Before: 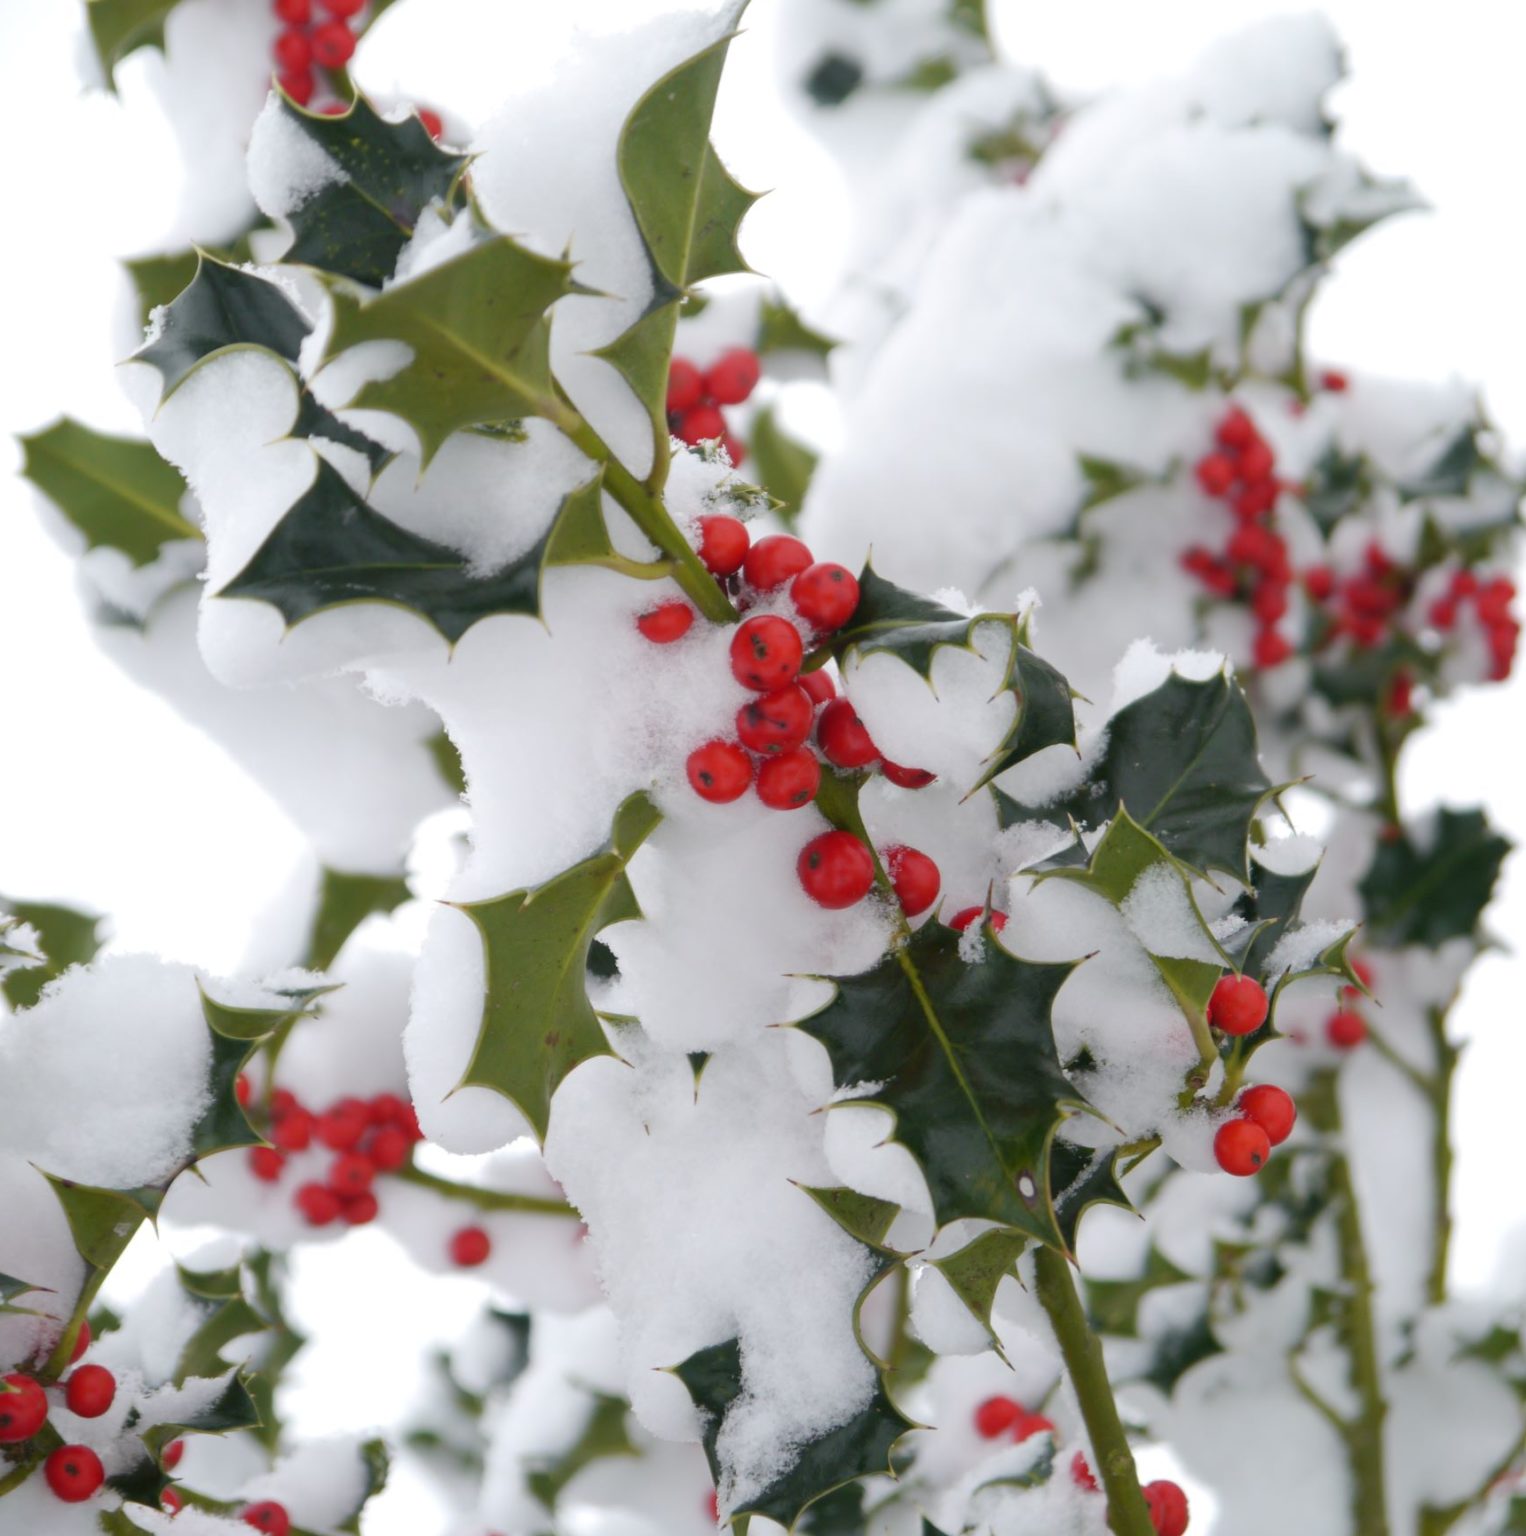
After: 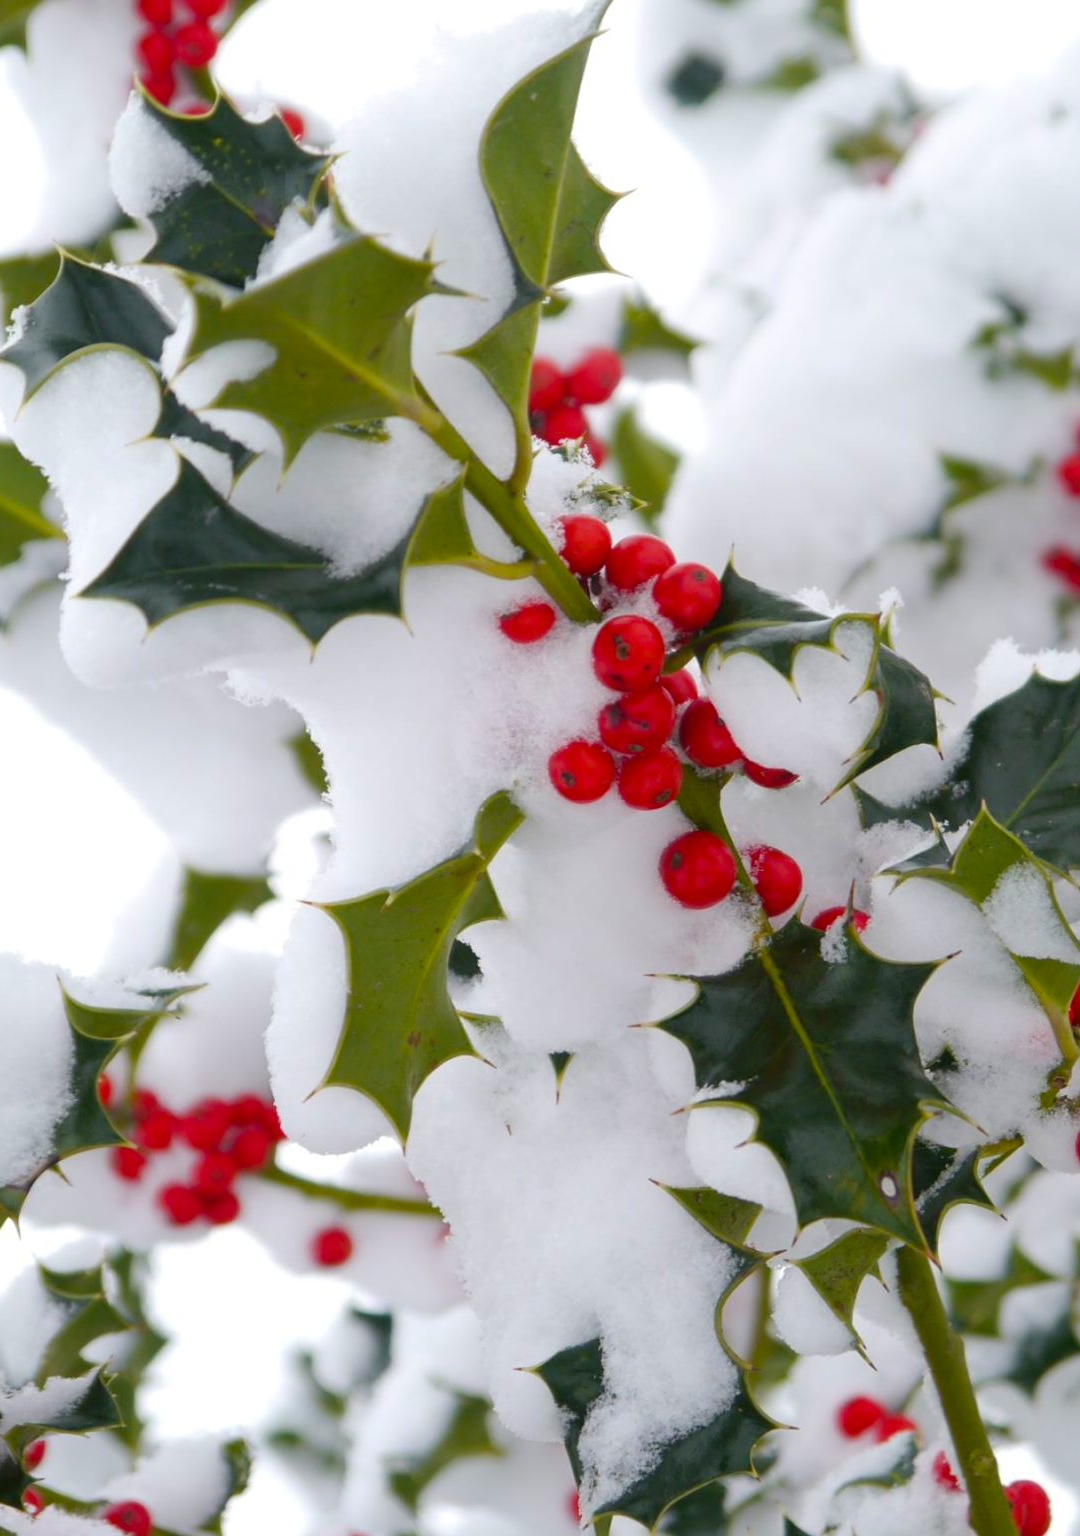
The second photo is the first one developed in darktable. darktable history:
color balance rgb: perceptual saturation grading › global saturation 25%, global vibrance 20%
crop and rotate: left 9.061%, right 20.142%
sharpen: amount 0.2
